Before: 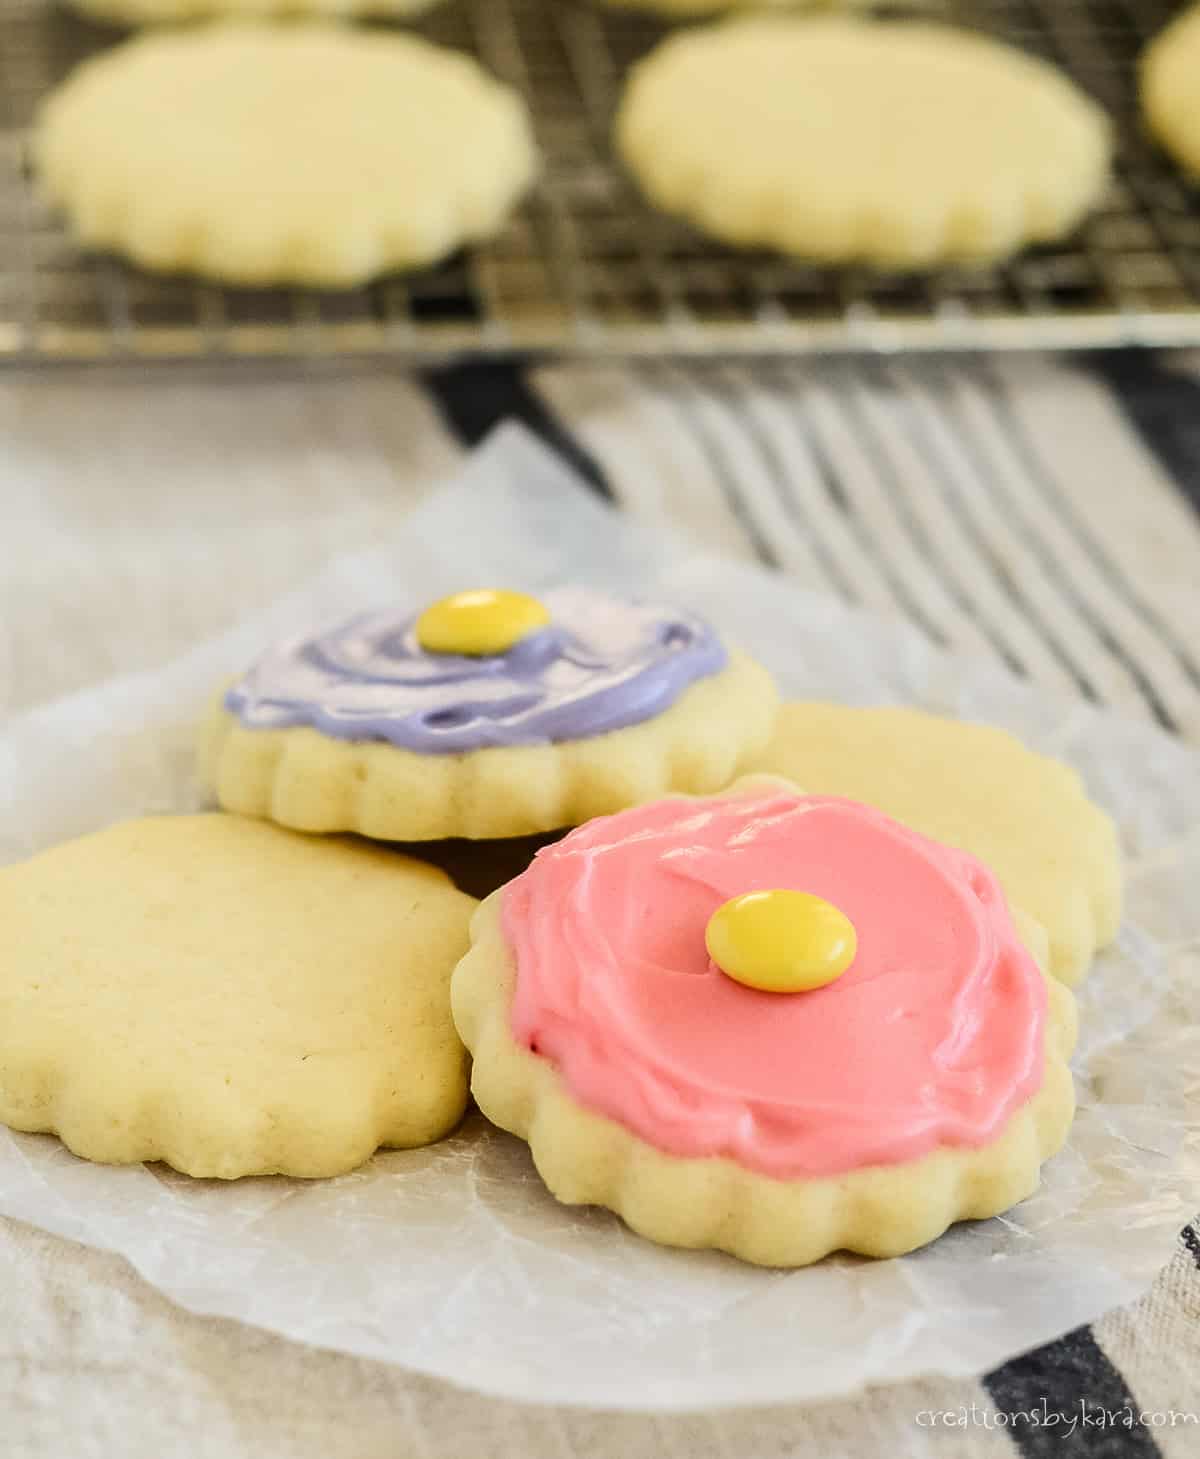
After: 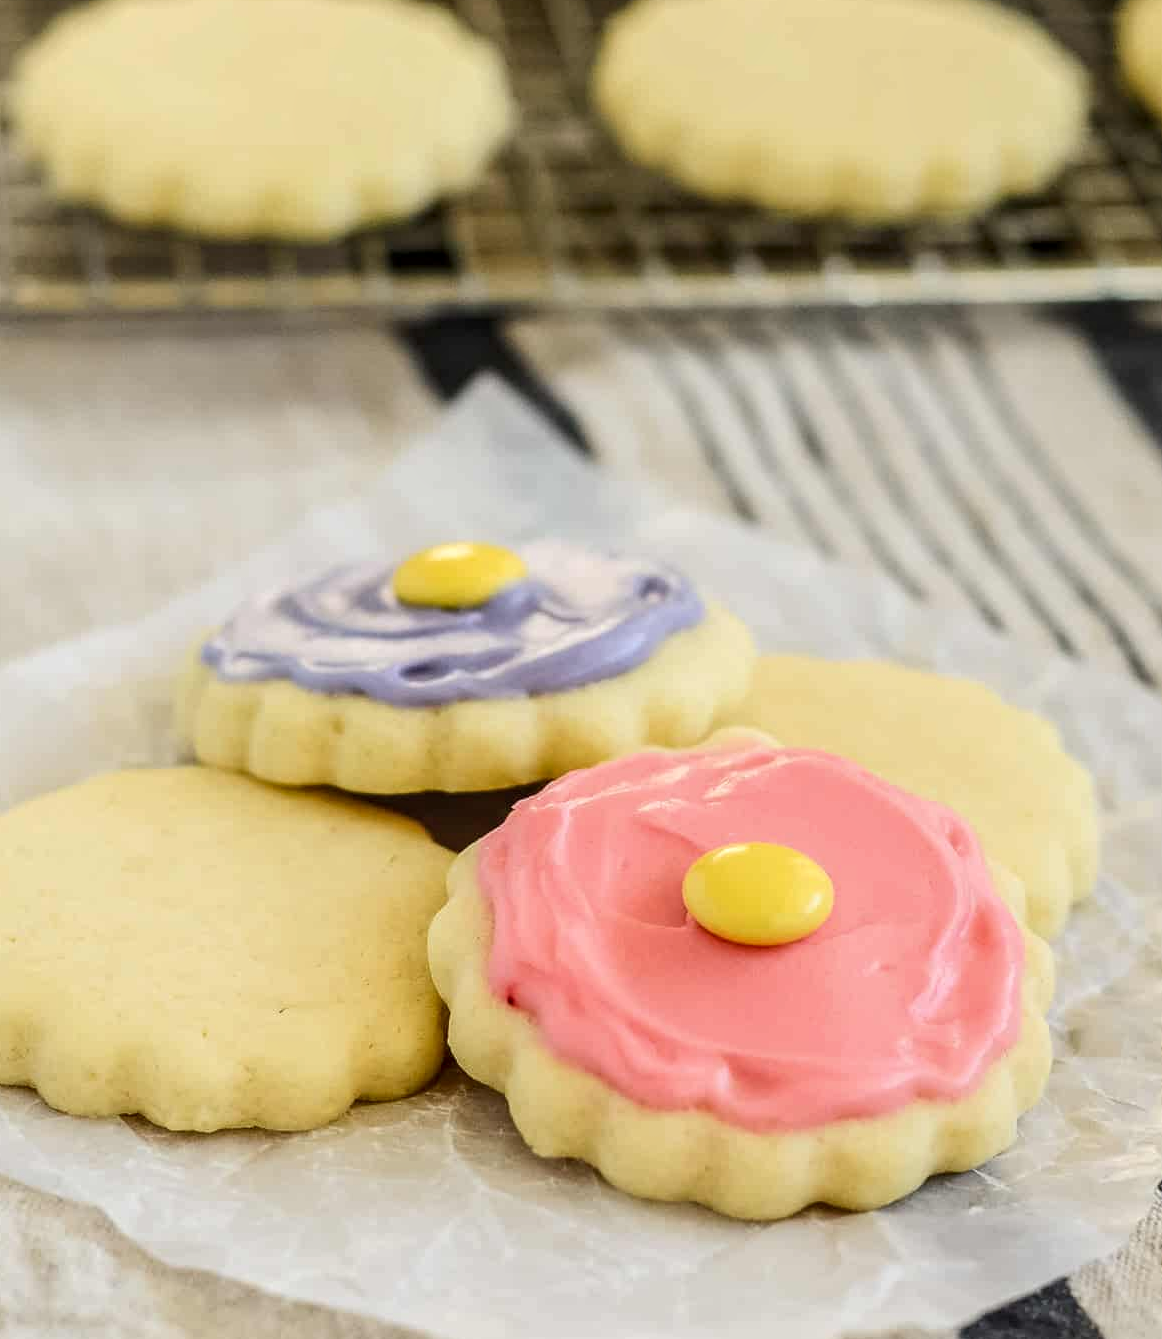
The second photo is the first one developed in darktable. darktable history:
crop: left 1.964%, top 3.251%, right 1.122%, bottom 4.933%
local contrast: on, module defaults
